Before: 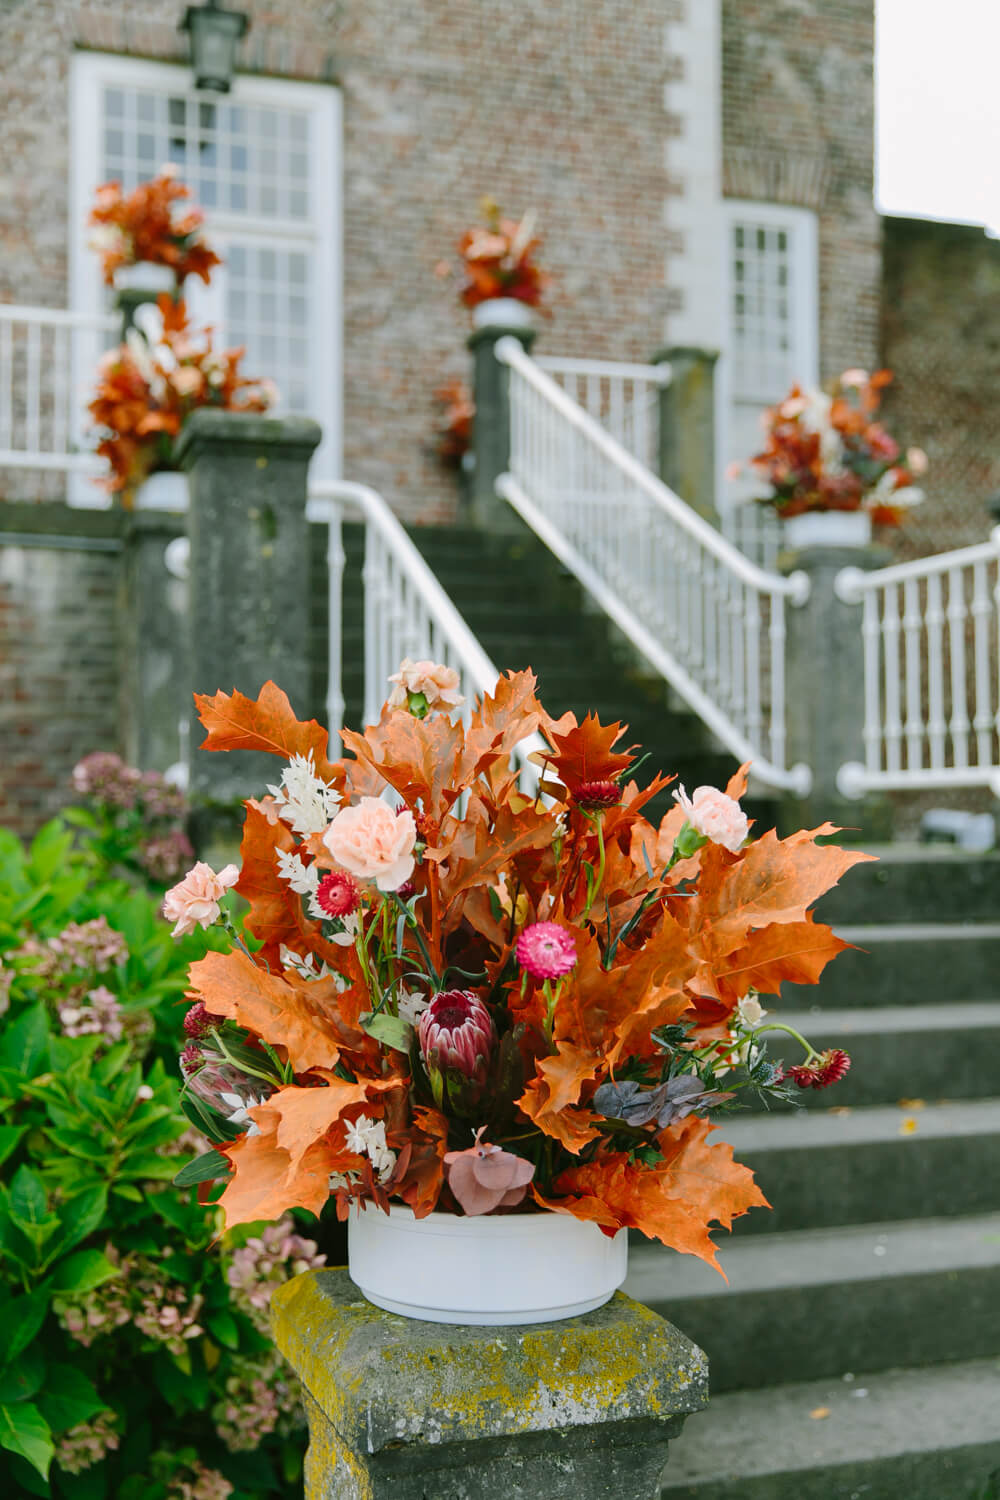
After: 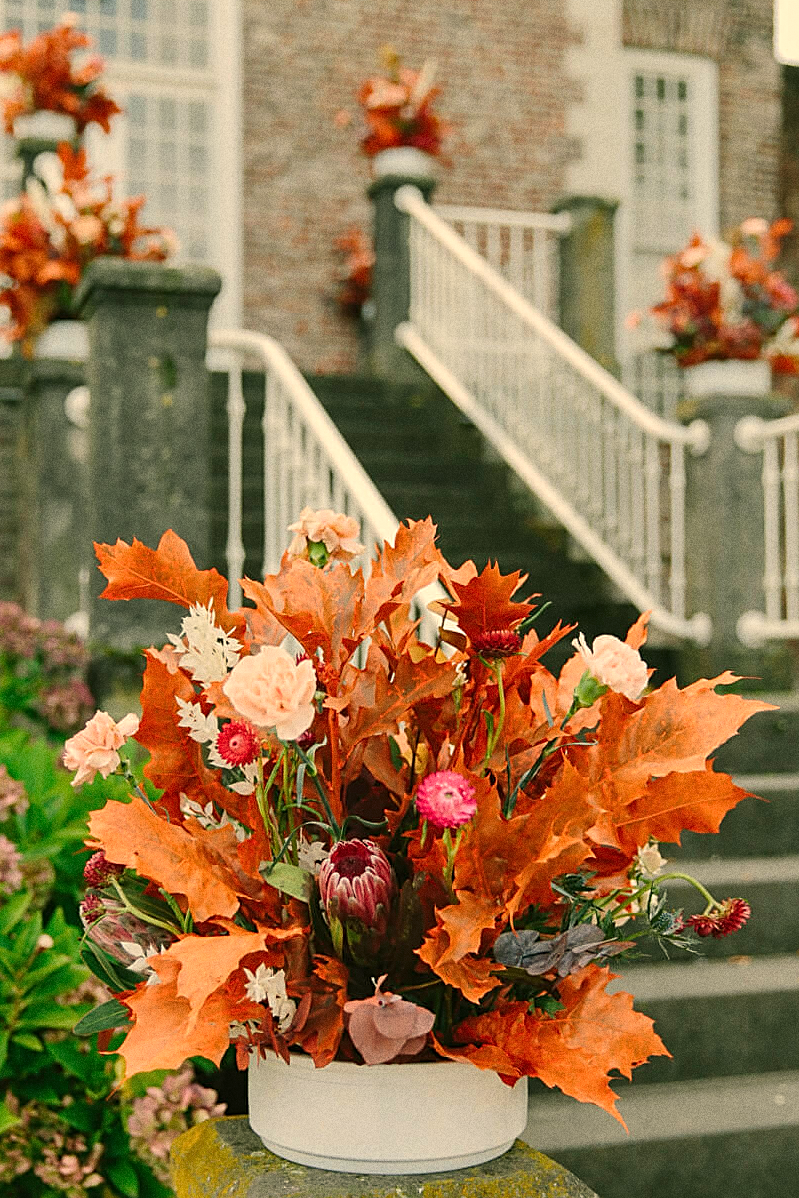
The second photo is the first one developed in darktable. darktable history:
crop and rotate: left 10.071%, top 10.071%, right 10.02%, bottom 10.02%
sharpen: on, module defaults
white balance: red 1.123, blue 0.83
grain: coarseness 9.61 ISO, strength 35.62%
